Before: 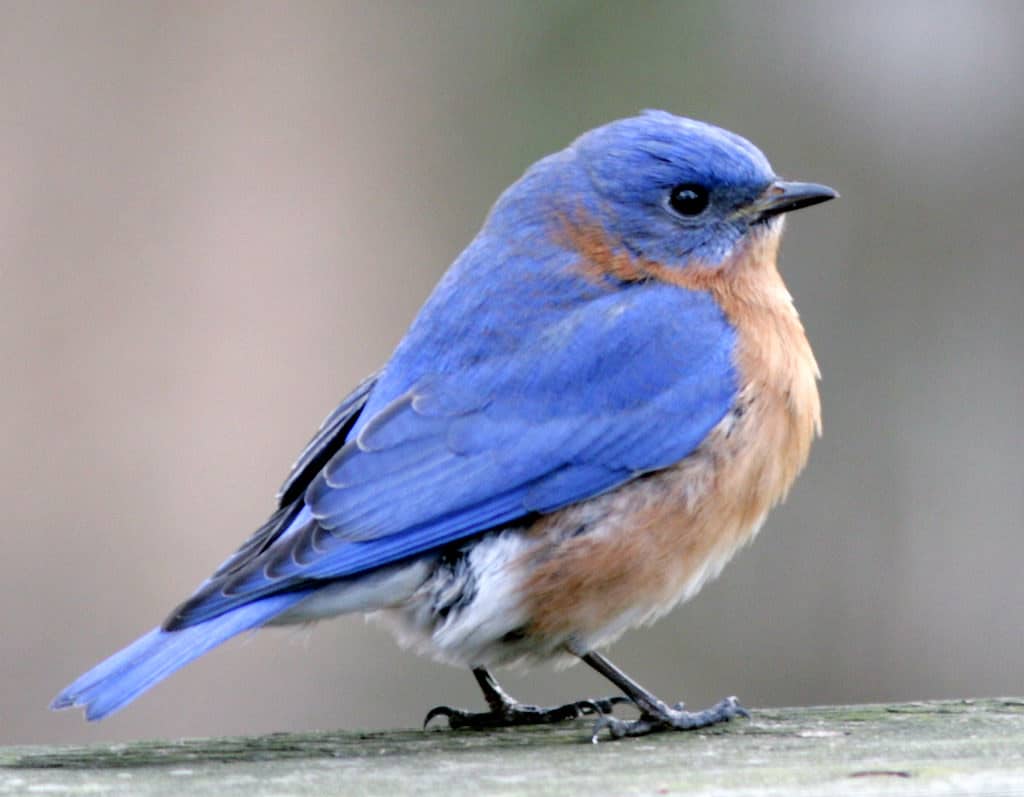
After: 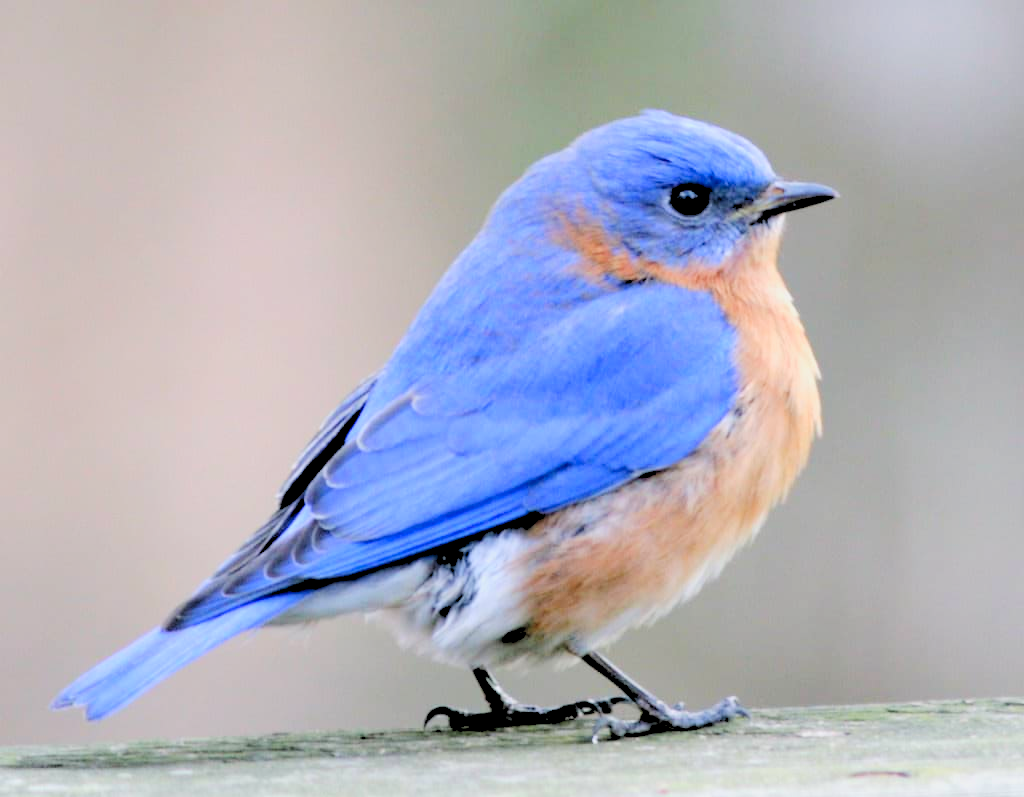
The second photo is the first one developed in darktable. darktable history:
tone curve: curves: ch0 [(0, 0) (0.526, 0.642) (1, 1)], color space Lab, linked channels, preserve colors none
rgb levels: preserve colors sum RGB, levels [[0.038, 0.433, 0.934], [0, 0.5, 1], [0, 0.5, 1]]
local contrast: mode bilateral grid, contrast 15, coarseness 36, detail 105%, midtone range 0.2
